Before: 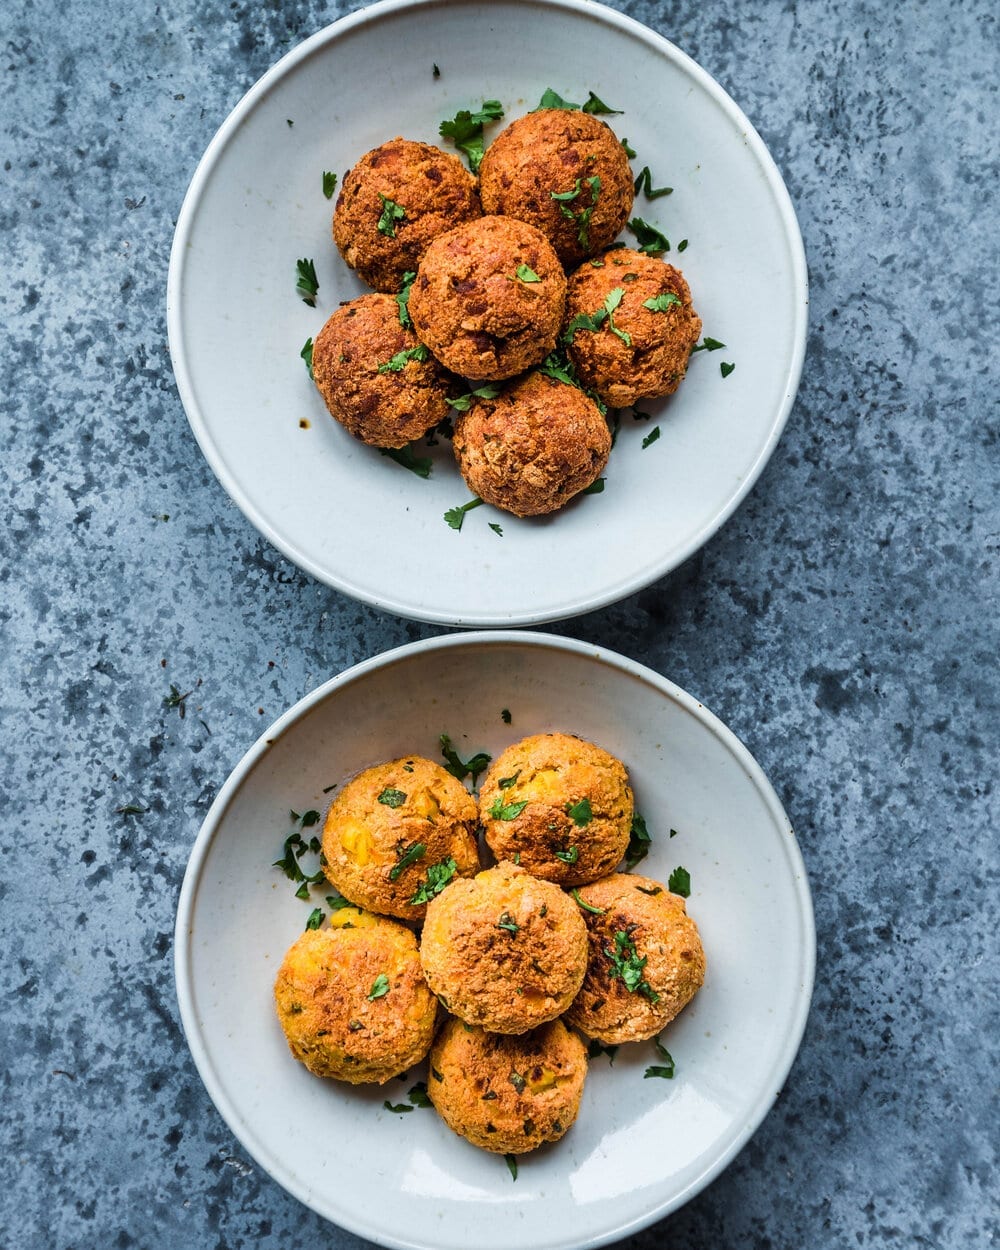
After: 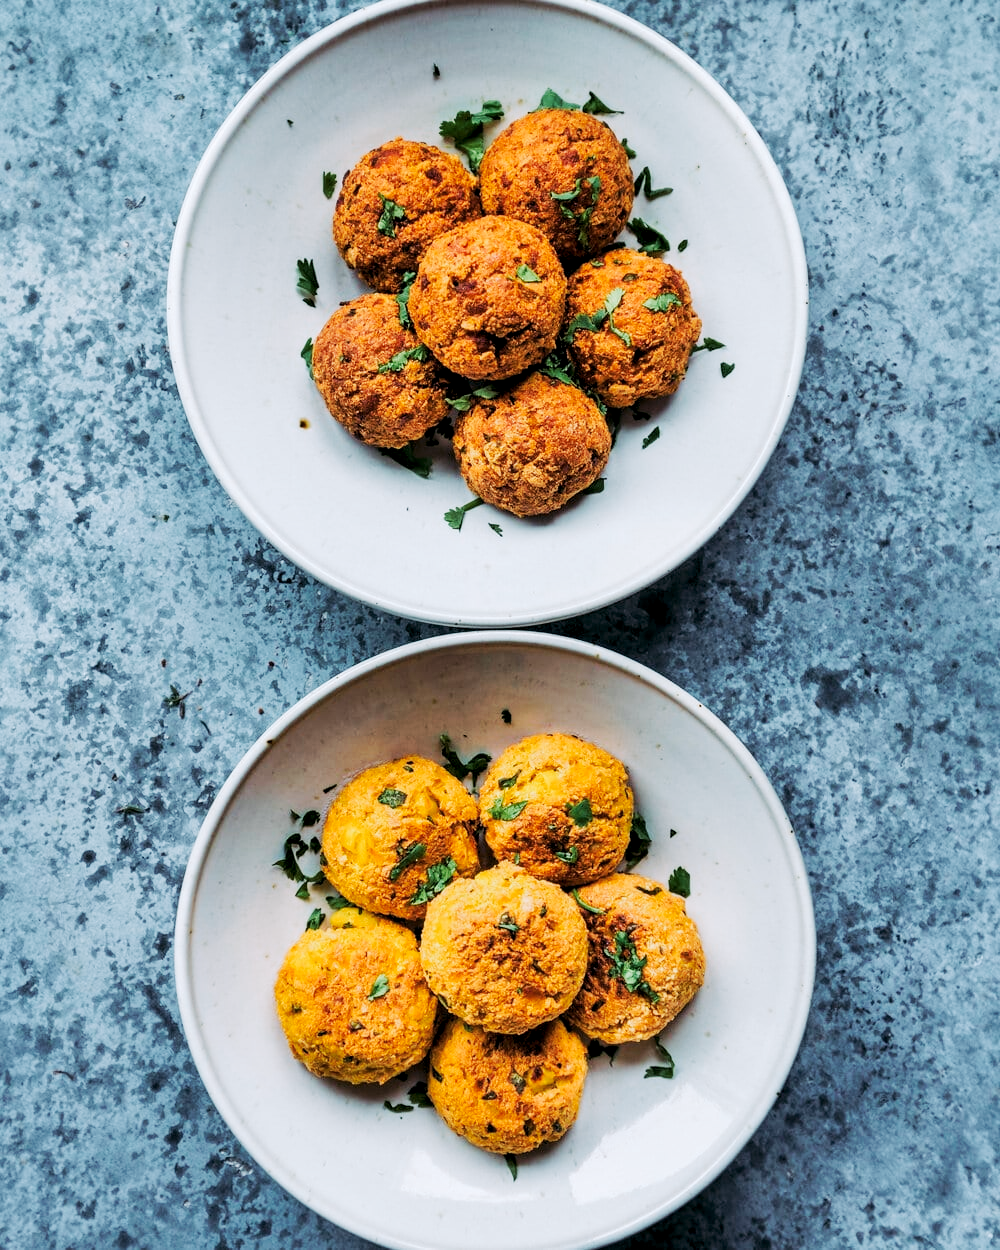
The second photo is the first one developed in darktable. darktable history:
tone curve: curves: ch0 [(0, 0) (0.003, 0.003) (0.011, 0.011) (0.025, 0.025) (0.044, 0.044) (0.069, 0.068) (0.1, 0.098) (0.136, 0.134) (0.177, 0.175) (0.224, 0.221) (0.277, 0.273) (0.335, 0.33) (0.399, 0.393) (0.468, 0.461) (0.543, 0.546) (0.623, 0.625) (0.709, 0.711) (0.801, 0.802) (0.898, 0.898) (1, 1)], preserve colors none
color look up table: target L [96.84, 94, 93.12, 89.35, 86.2, 86.97, 77.94, 72.81, 68.89, 53.09, 48.44, 57.06, 26.61, 14.9, 200, 82.65, 75.21, 70.65, 72.79, 65.16, 60.99, 64.01, 53.5, 51.2, 47, 33.08, 18.22, 11.27, 90.05, 86.74, 76.72, 79.81, 73.94, 70.72, 59.28, 59.22, 64.63, 44.73, 49.52, 49.02, 29.75, 30.19, 22.08, 3.489, 90.51, 81.34, 65.45, 57.45, 29.79], target a [-0.261, -12.76, -13.91, -23.51, -45.1, -7.073, -15.16, -5.607, -44.68, -50.06, -23.14, -39.5, -31.01, -18.34, 0, 19.46, 16.93, 45.76, 18.66, 52.81, 74.16, 19.69, 79.94, 34.09, 68.55, 55.67, 37.03, 5.493, 18.13, 6.778, 37.92, 34.34, 11.89, 19.7, -0.463, 81.02, 9.578, 62.46, 58.59, 69.56, 34.31, 47.91, 33.15, 12.79, -36.58, -17.7, -35.51, -23.5, -1.331], target b [0.964, 36.86, 11.18, 21, 27.8, 26.4, 4.842, 73.13, 13.25, 39.09, 41.22, 0.259, 25.61, 4.846, 0, 16.39, 77.14, 17.38, 9.051, 61.66, -9.396, 38.28, 39.53, 59.7, 61.52, 24.23, 27.8, 12.33, -12.47, -3.475, -4.878, -27.94, -32.13, -16.71, -1.336, -35.75, -50.74, -18.66, -45, -64.06, -21.27, -83.57, -70.42, -8.371, -9.231, -20.65, -17.48, -29.62, -38.83], num patches 49
